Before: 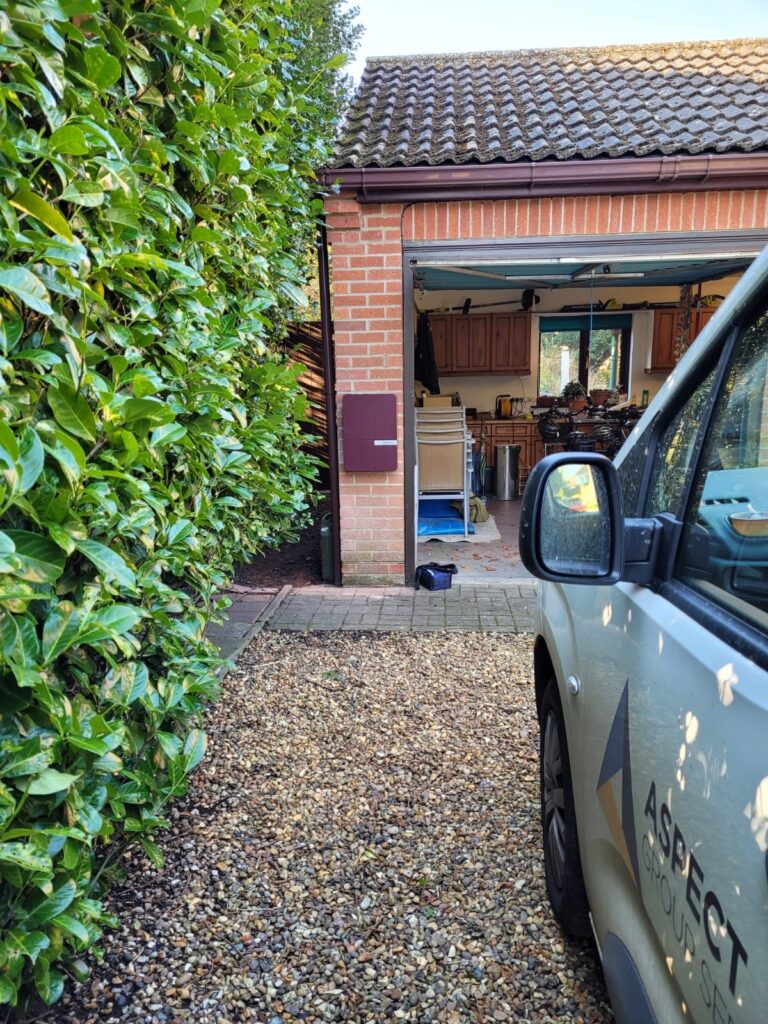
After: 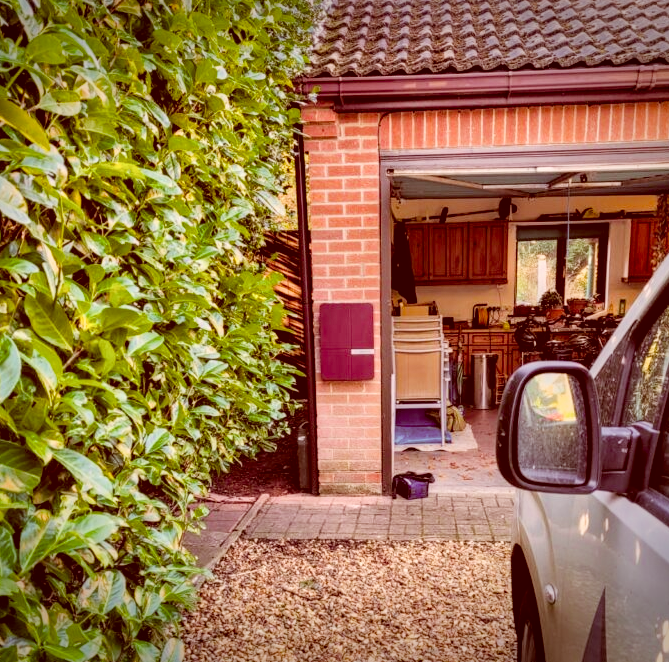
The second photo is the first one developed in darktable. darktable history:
crop: left 3.104%, top 8.941%, right 9.661%, bottom 26.36%
filmic rgb: black relative exposure -7.65 EV, white relative exposure 4.56 EV, threshold 3.03 EV, hardness 3.61, enable highlight reconstruction true
color balance rgb: perceptual saturation grading › global saturation 30.124%, perceptual brilliance grading › global brilliance 25.056%, global vibrance 11.191%
color correction: highlights a* 9.21, highlights b* 8.94, shadows a* 39.26, shadows b* 39.91, saturation 0.822
shadows and highlights: low approximation 0.01, soften with gaussian
vignetting: fall-off start 100.33%, saturation 0.042, width/height ratio 1.304
local contrast: on, module defaults
